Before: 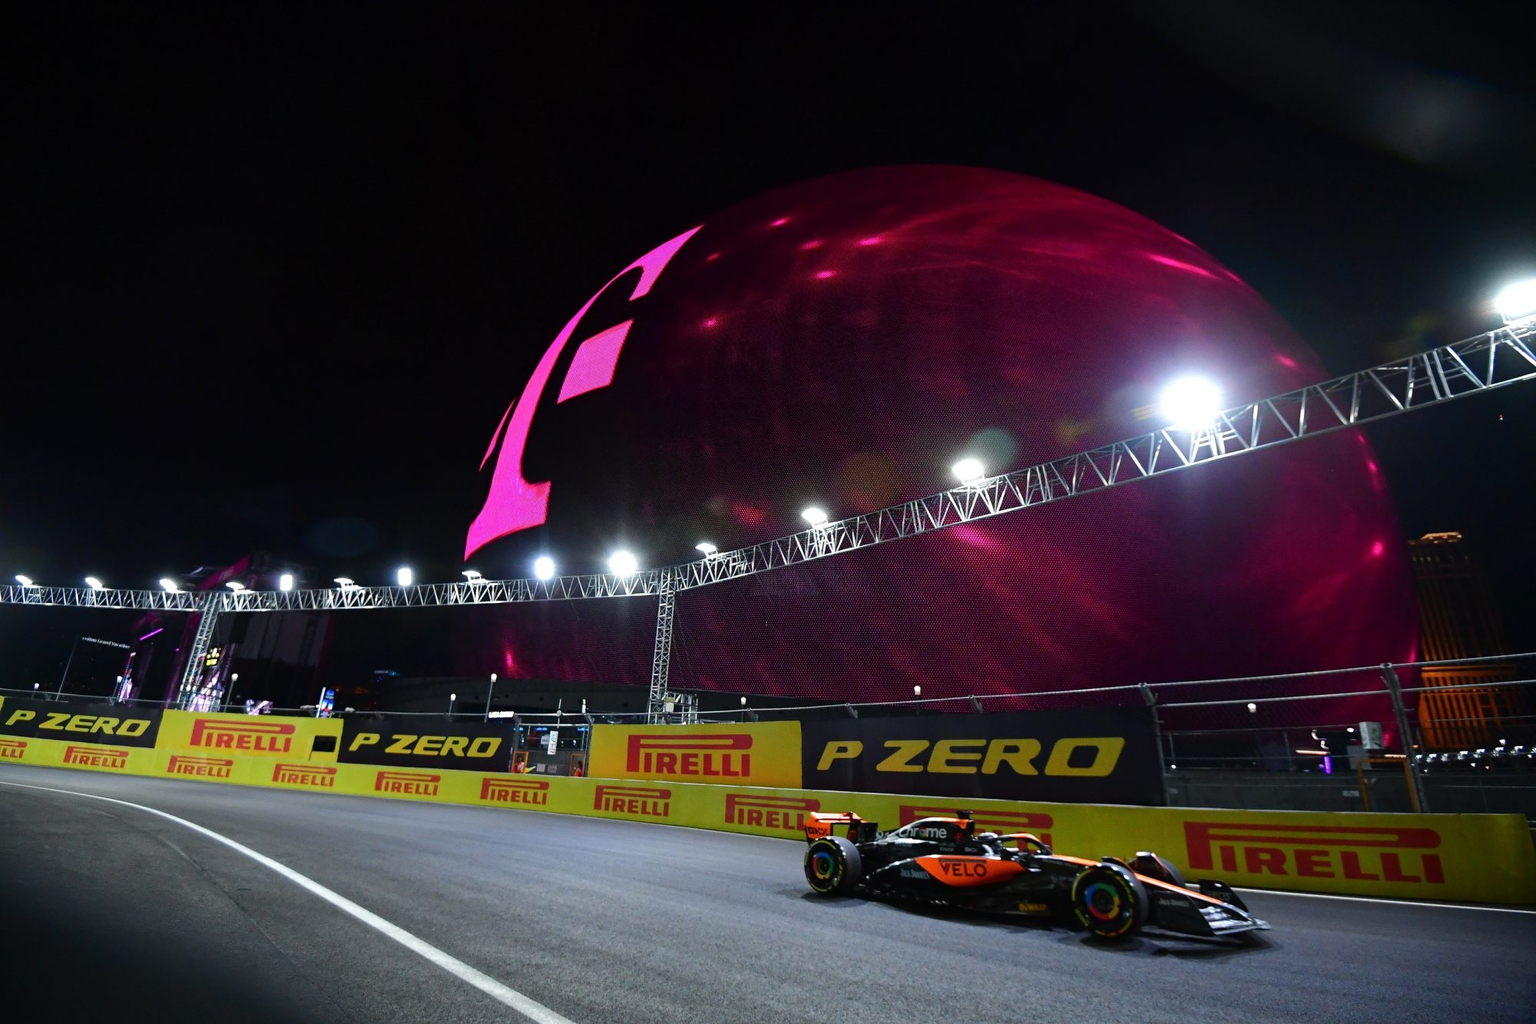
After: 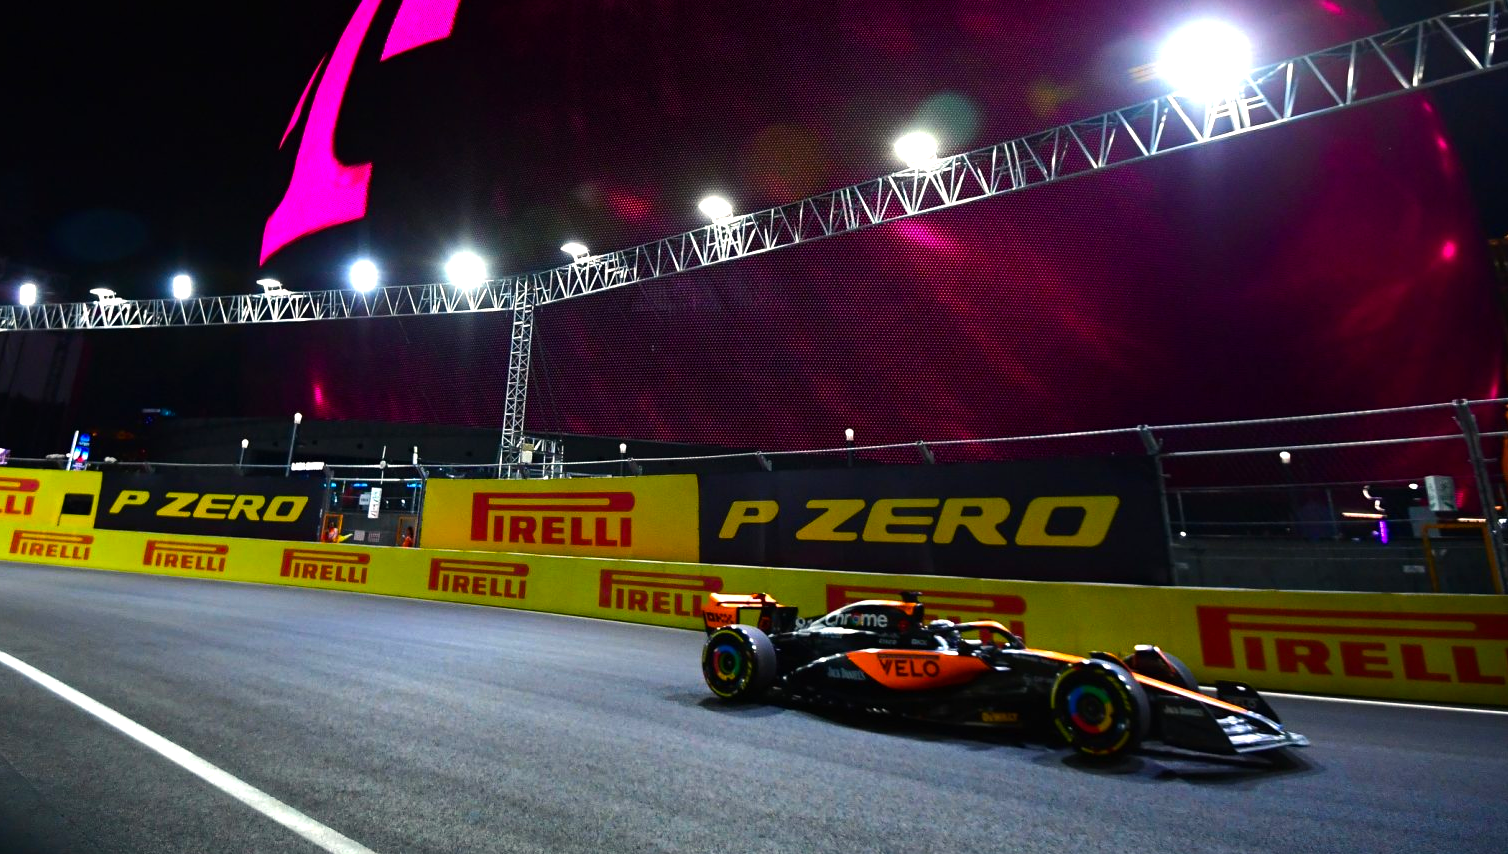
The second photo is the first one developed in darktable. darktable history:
color balance rgb: highlights gain › chroma 2.047%, highlights gain › hue 73.74°, linear chroma grading › global chroma 15.404%, perceptual saturation grading › global saturation 19.284%, perceptual brilliance grading › global brilliance 15.192%, perceptual brilliance grading › shadows -34.535%, global vibrance 20%
crop and rotate: left 17.282%, top 34.845%, right 7.27%, bottom 1.031%
